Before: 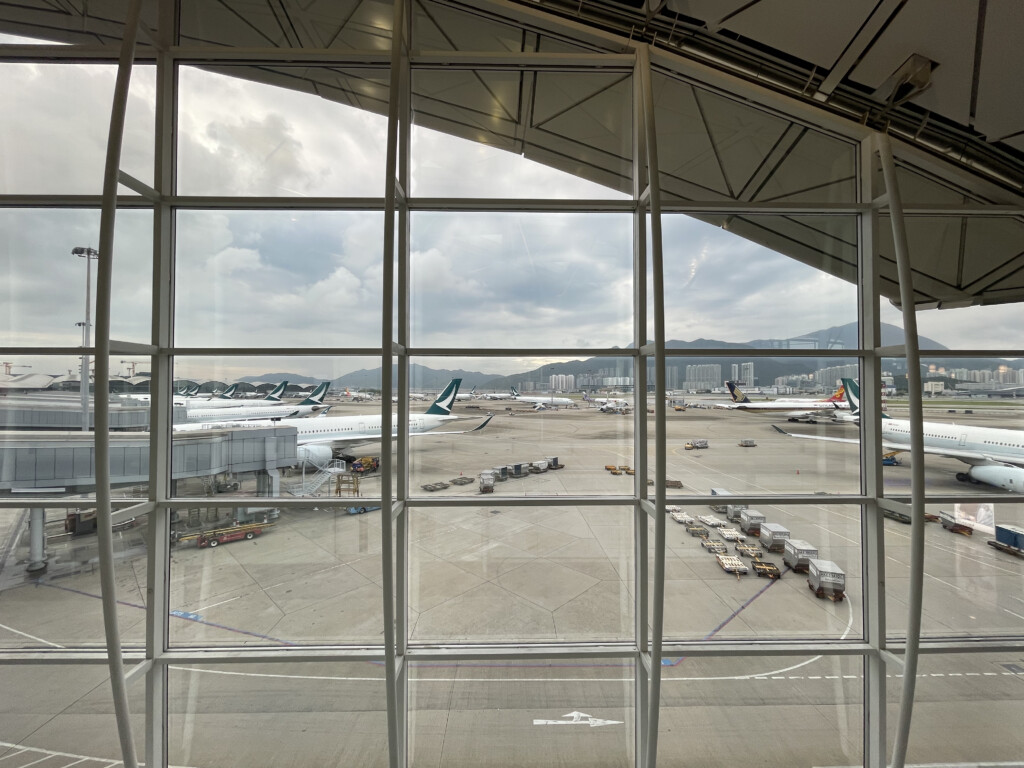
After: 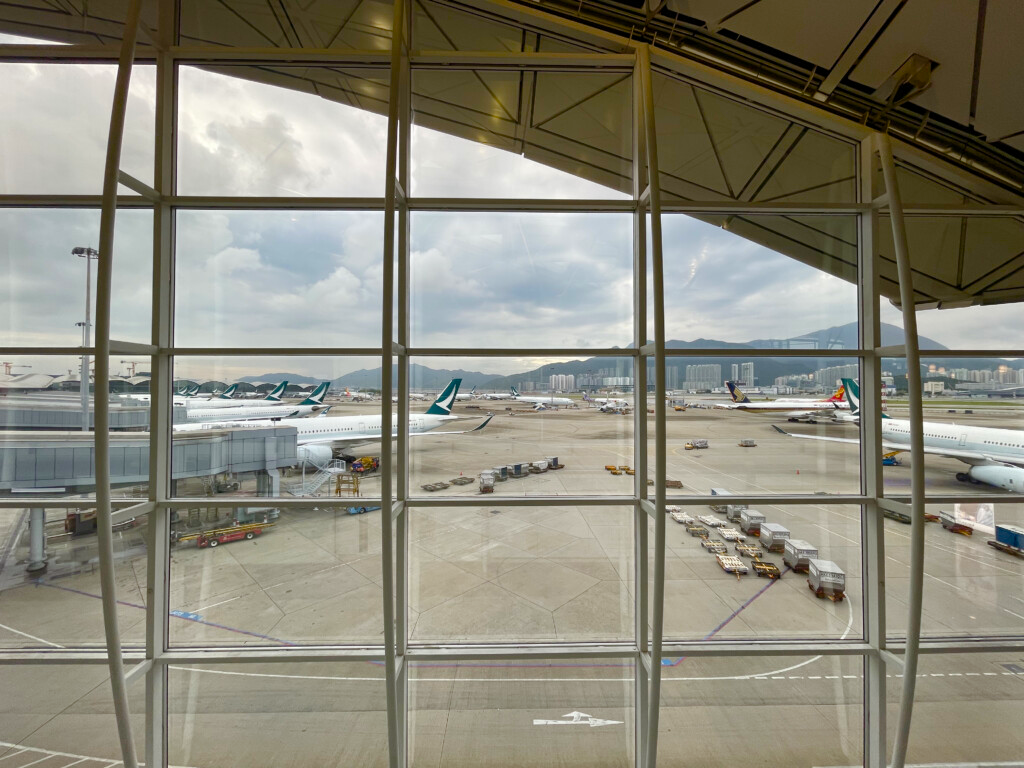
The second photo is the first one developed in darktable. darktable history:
color balance rgb: shadows lift › chroma 1.001%, shadows lift › hue 30.1°, linear chroma grading › shadows 31.85%, linear chroma grading › global chroma -2.611%, linear chroma grading › mid-tones 4.449%, perceptual saturation grading › global saturation 35.015%, perceptual saturation grading › highlights -29.864%, perceptual saturation grading › shadows 35.893%, global vibrance 20%
